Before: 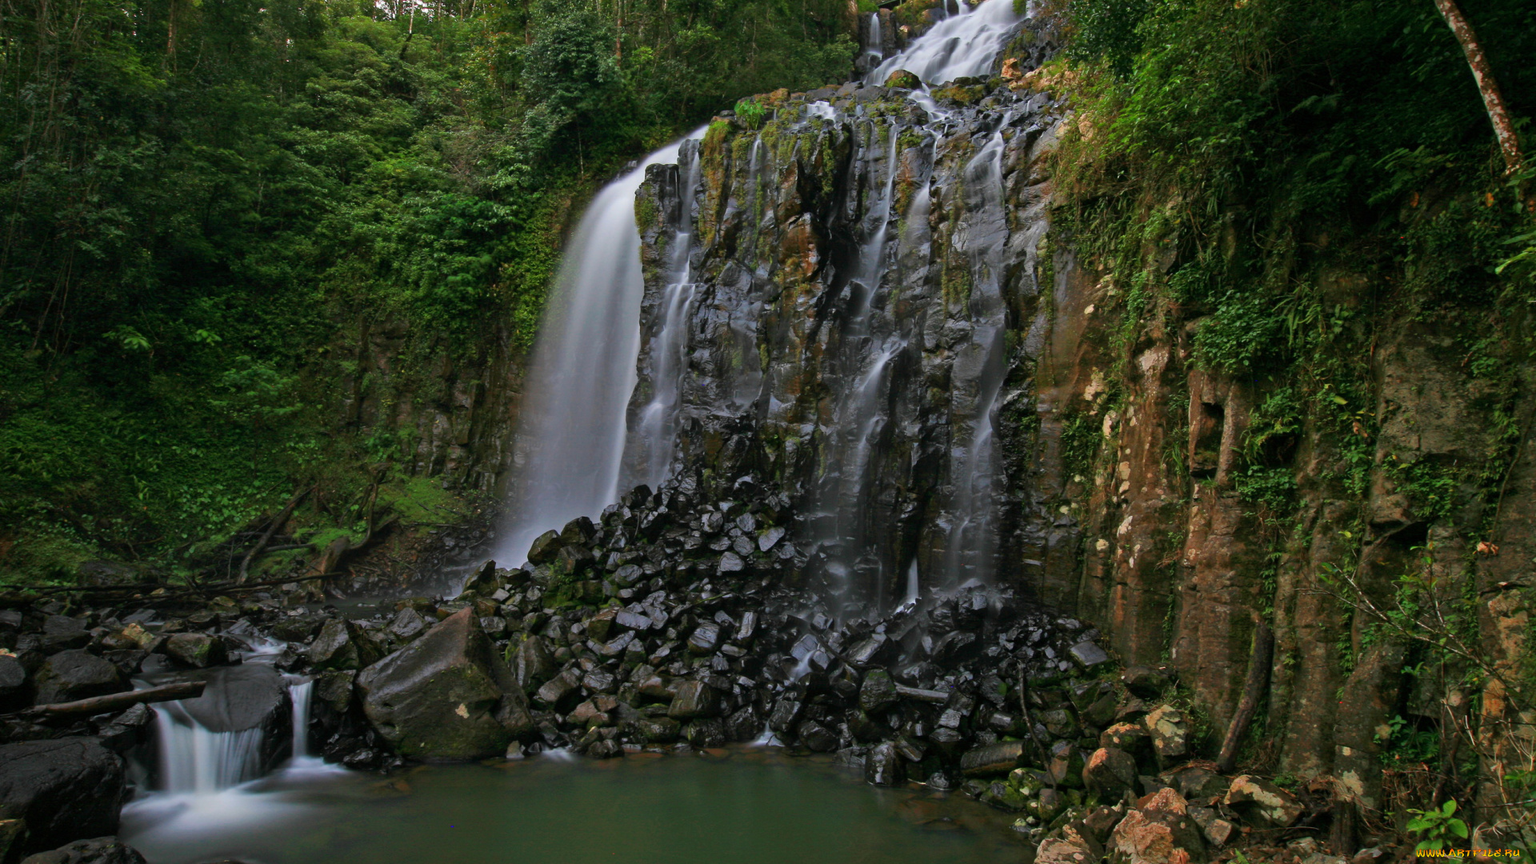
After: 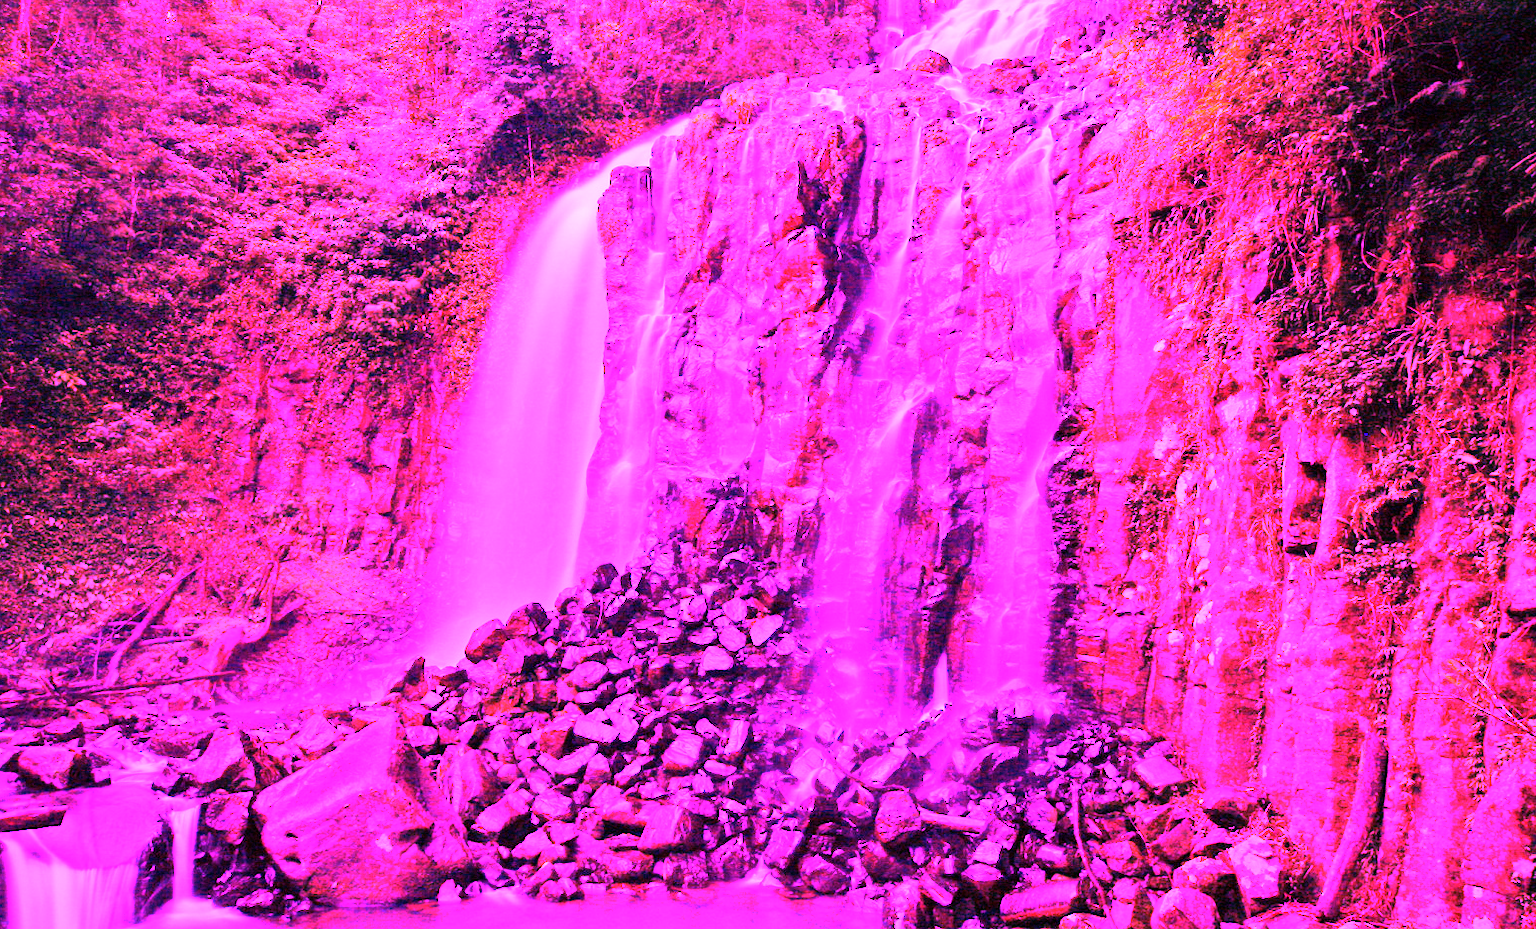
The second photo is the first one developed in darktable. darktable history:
white balance: red 8, blue 8
crop: left 9.929%, top 3.475%, right 9.188%, bottom 9.529%
